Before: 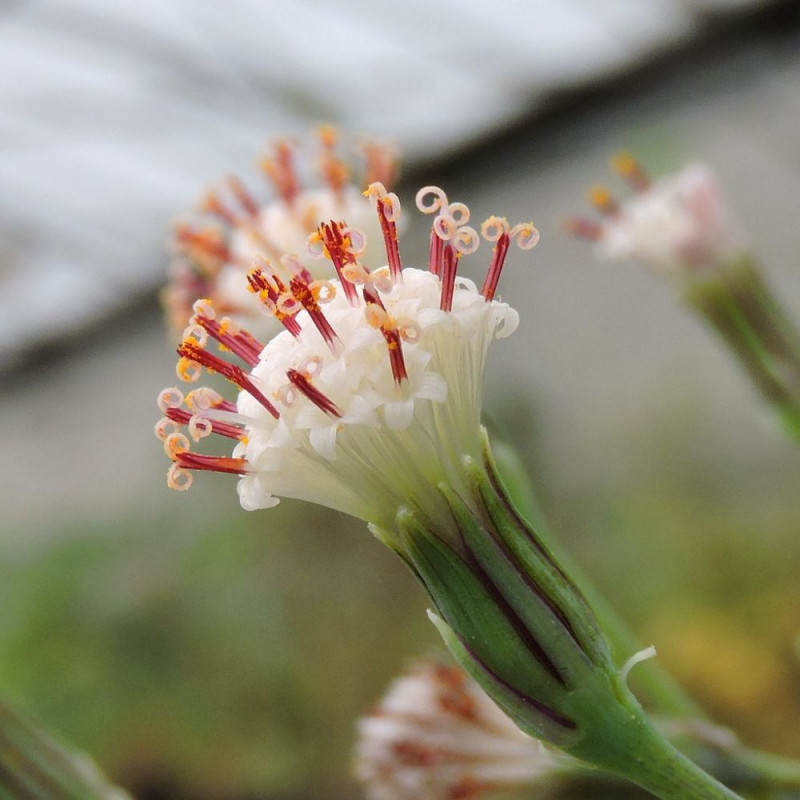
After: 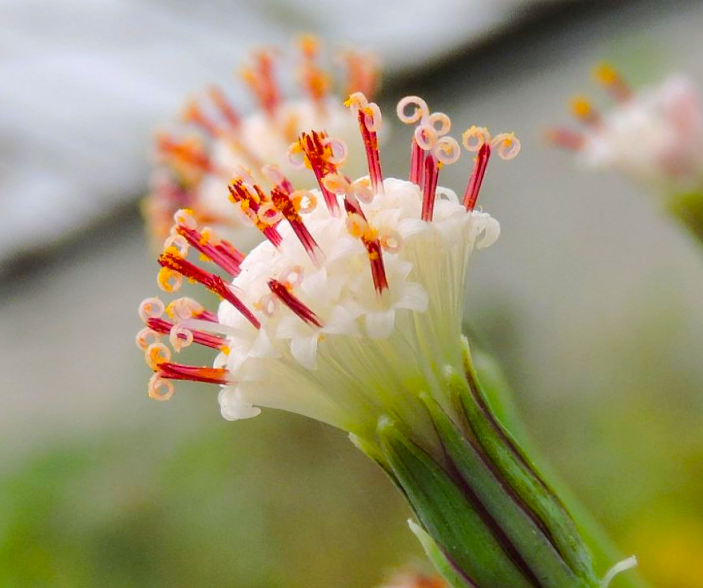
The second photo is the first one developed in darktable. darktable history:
color balance rgb: perceptual saturation grading › global saturation 25%, perceptual brilliance grading › mid-tones 10%, perceptual brilliance grading › shadows 15%, global vibrance 20%
crop and rotate: left 2.425%, top 11.305%, right 9.6%, bottom 15.08%
